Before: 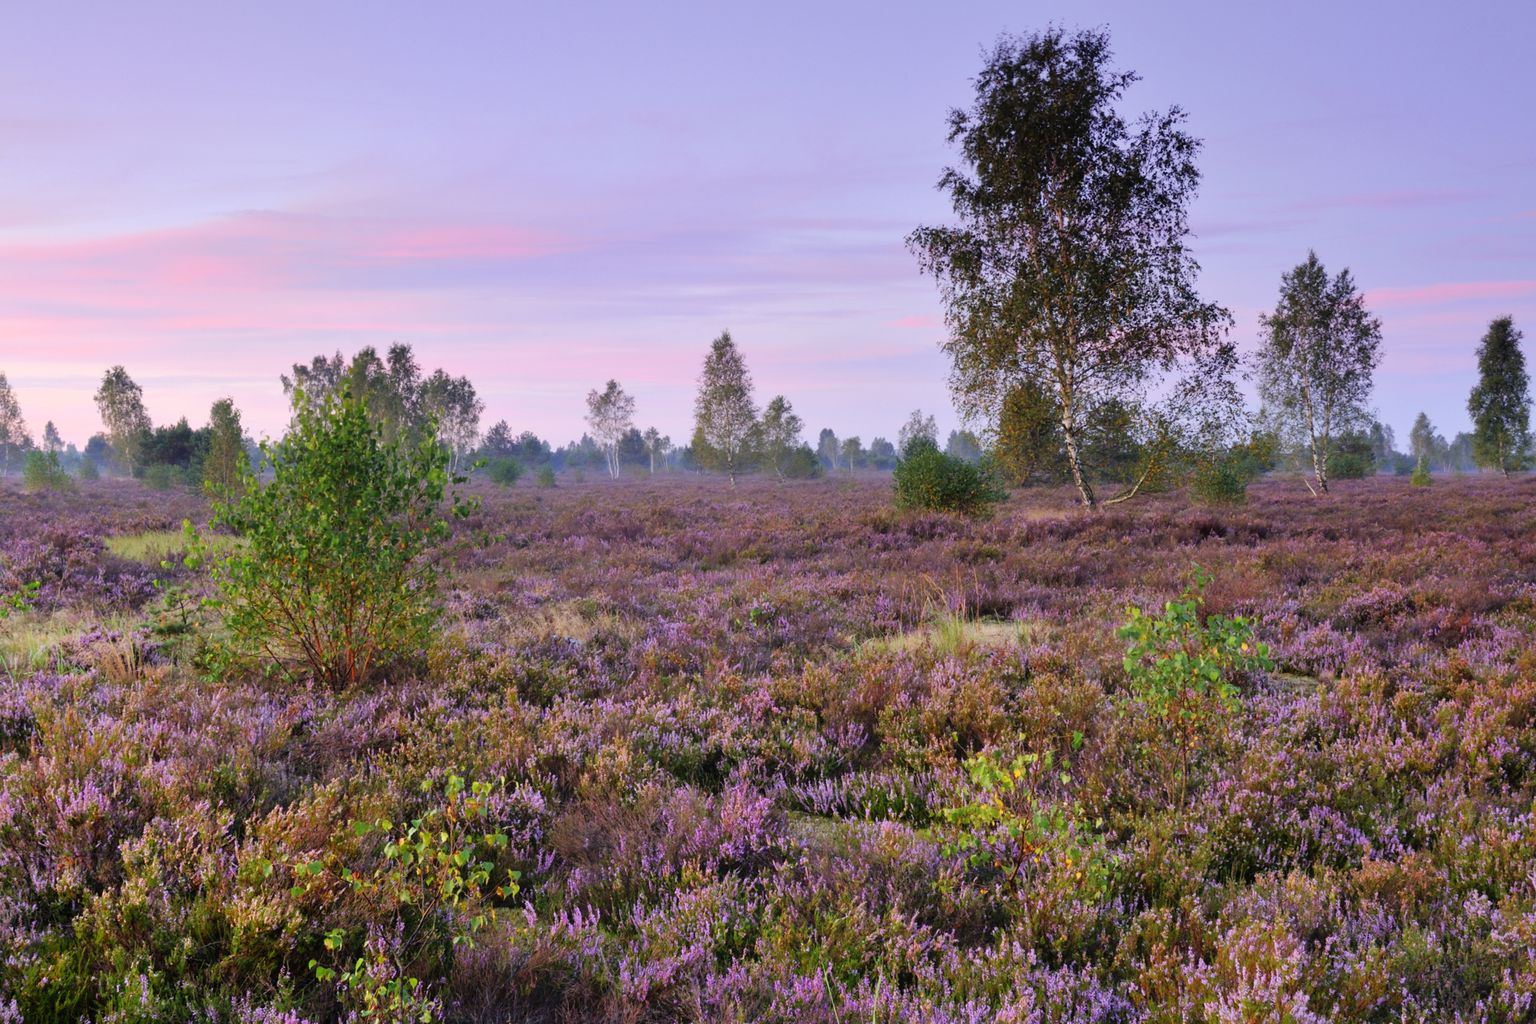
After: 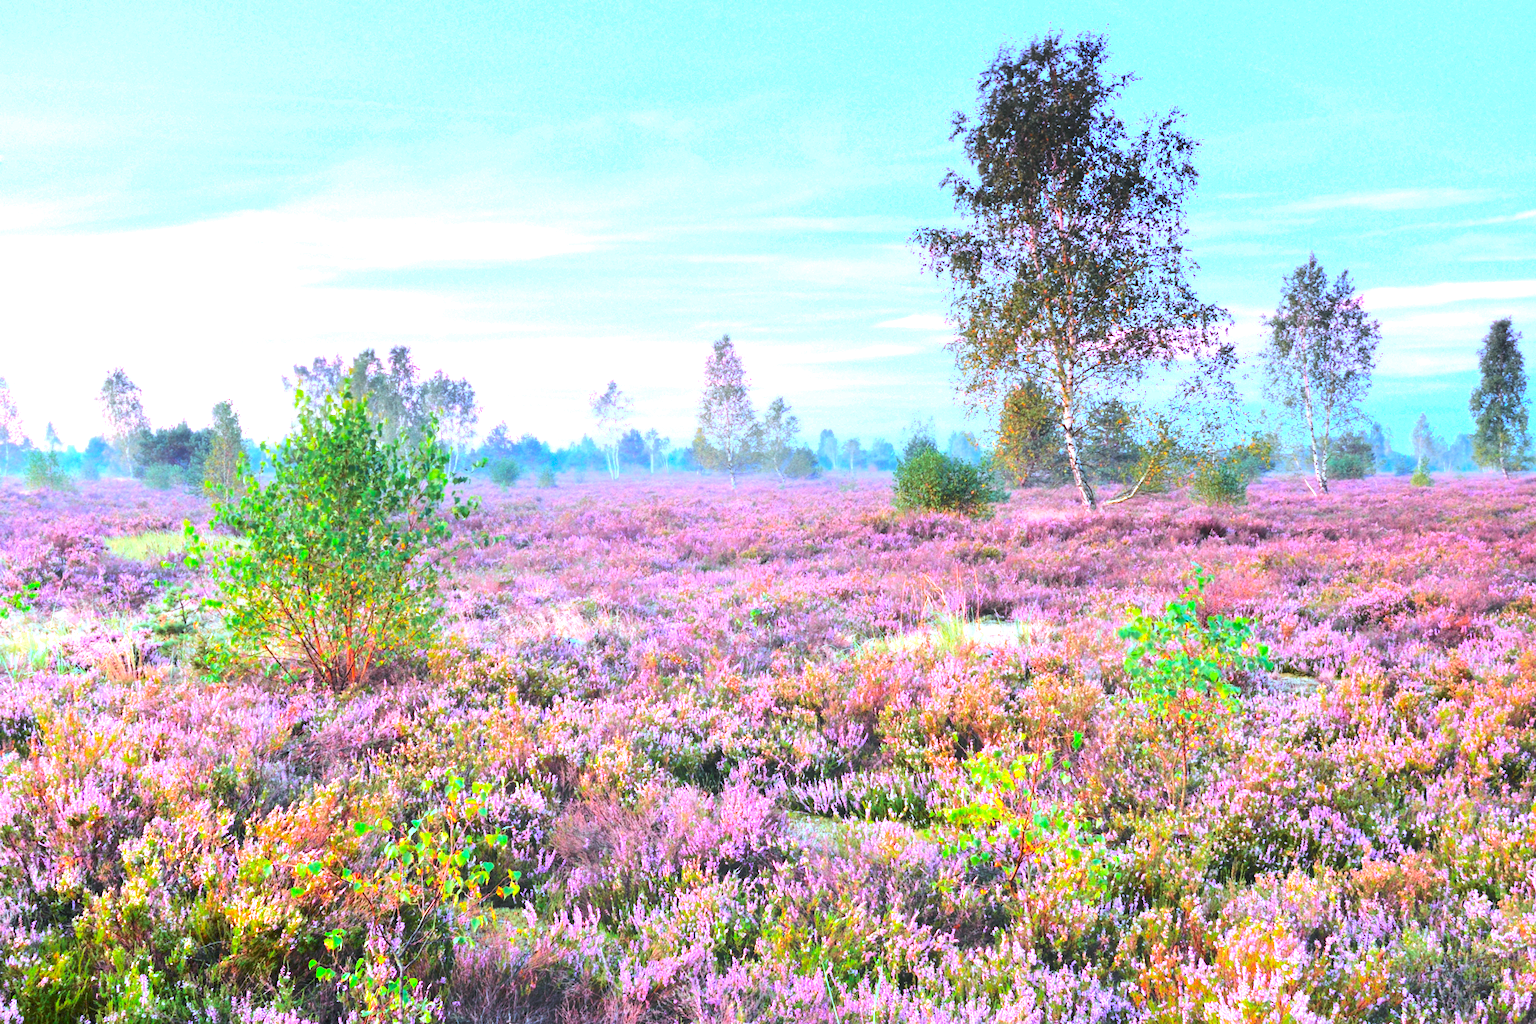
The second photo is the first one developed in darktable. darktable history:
exposure: black level correction 0, exposure 0.95 EV, compensate exposure bias true, compensate highlight preservation false
white balance: red 0.871, blue 1.249
tone curve: curves: ch0 [(0, 0.018) (0.036, 0.038) (0.15, 0.131) (0.27, 0.247) (0.528, 0.554) (0.761, 0.761) (1, 0.919)]; ch1 [(0, 0) (0.179, 0.173) (0.322, 0.32) (0.429, 0.431) (0.502, 0.5) (0.519, 0.522) (0.562, 0.588) (0.625, 0.67) (0.711, 0.745) (1, 1)]; ch2 [(0, 0) (0.29, 0.295) (0.404, 0.436) (0.497, 0.499) (0.521, 0.523) (0.561, 0.605) (0.657, 0.655) (0.712, 0.764) (1, 1)], color space Lab, independent channels, preserve colors none
